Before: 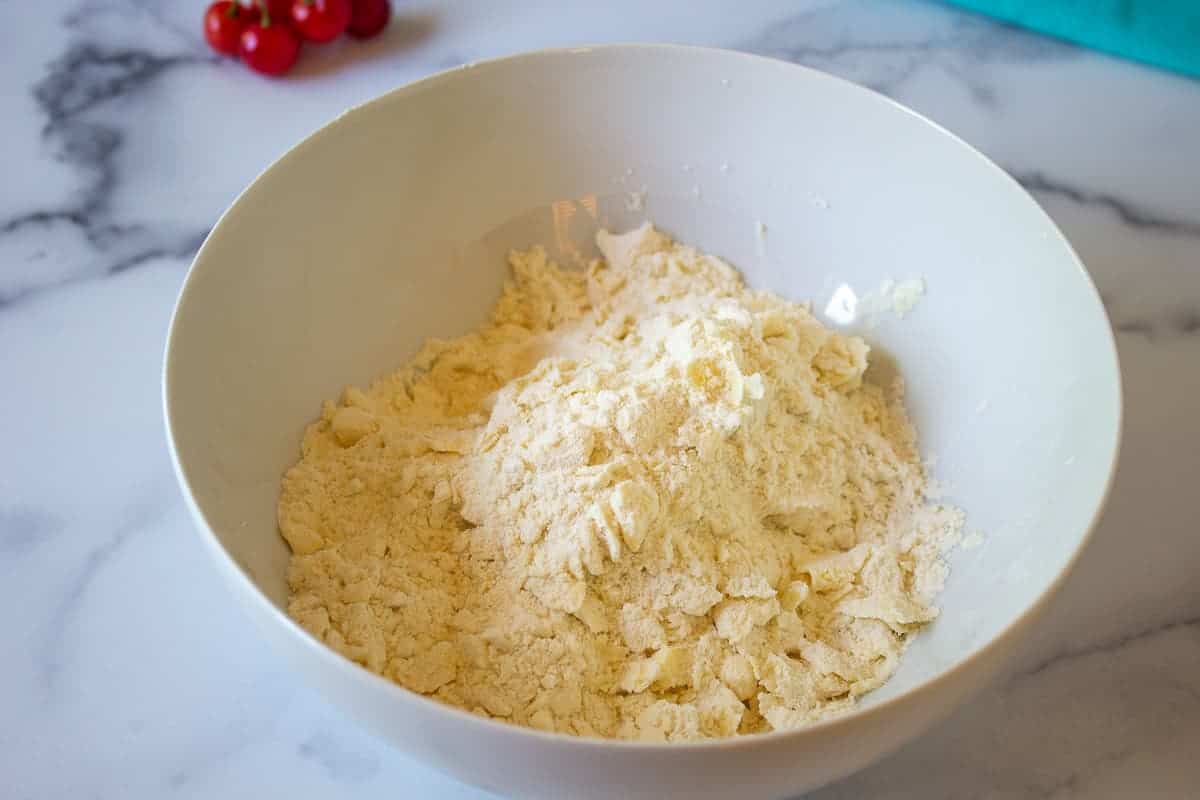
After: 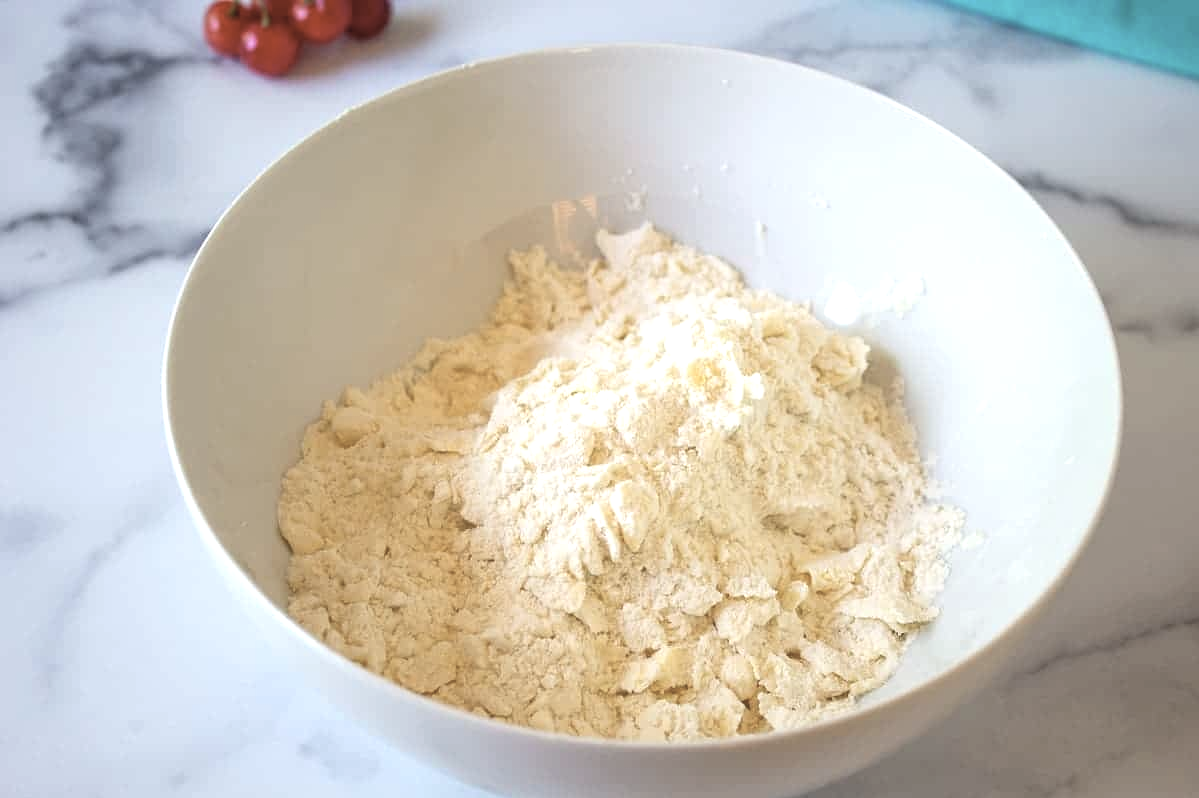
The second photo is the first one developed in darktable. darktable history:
exposure: black level correction 0, exposure 0.596 EV, compensate highlight preservation false
contrast brightness saturation: contrast -0.056, saturation -0.4
crop: top 0.039%, bottom 0.143%
color zones: curves: ch0 [(0.004, 0.388) (0.125, 0.392) (0.25, 0.404) (0.375, 0.5) (0.5, 0.5) (0.625, 0.5) (0.75, 0.5) (0.875, 0.5)]; ch1 [(0, 0.5) (0.125, 0.5) (0.25, 0.5) (0.375, 0.124) (0.524, 0.124) (0.645, 0.128) (0.789, 0.132) (0.914, 0.096) (0.998, 0.068)], mix -122.4%
